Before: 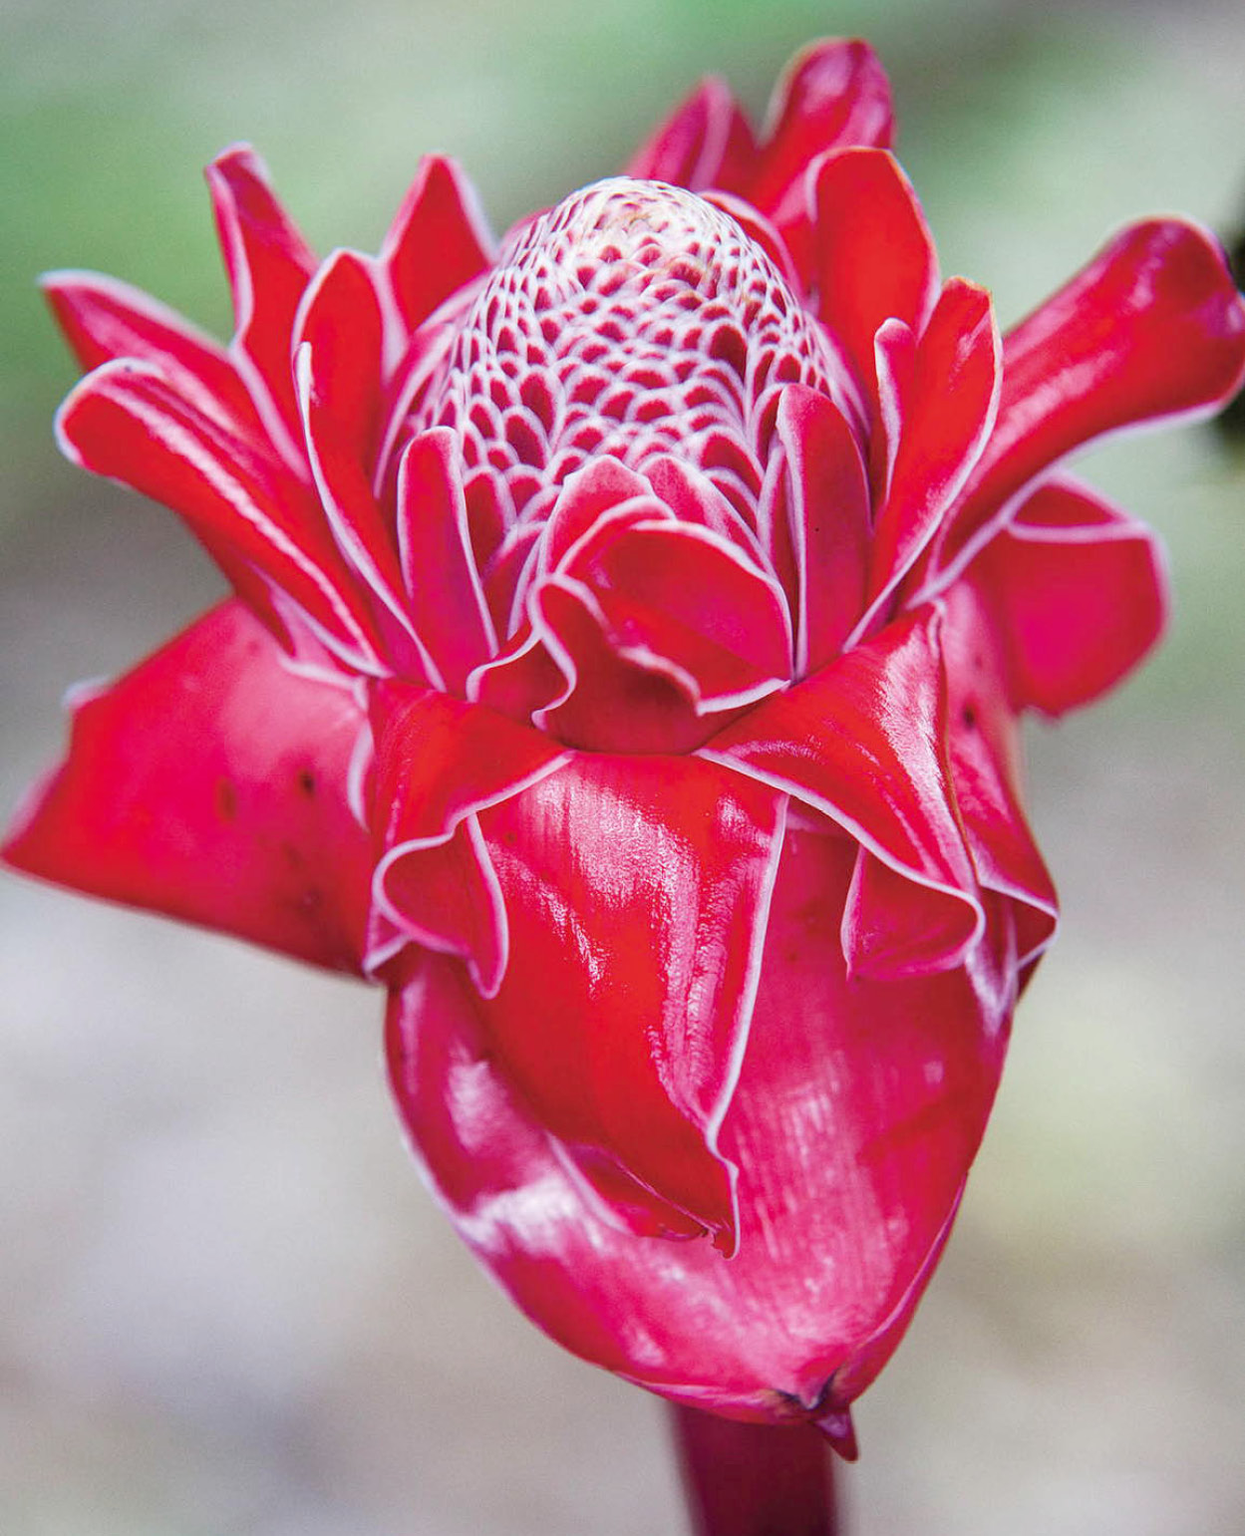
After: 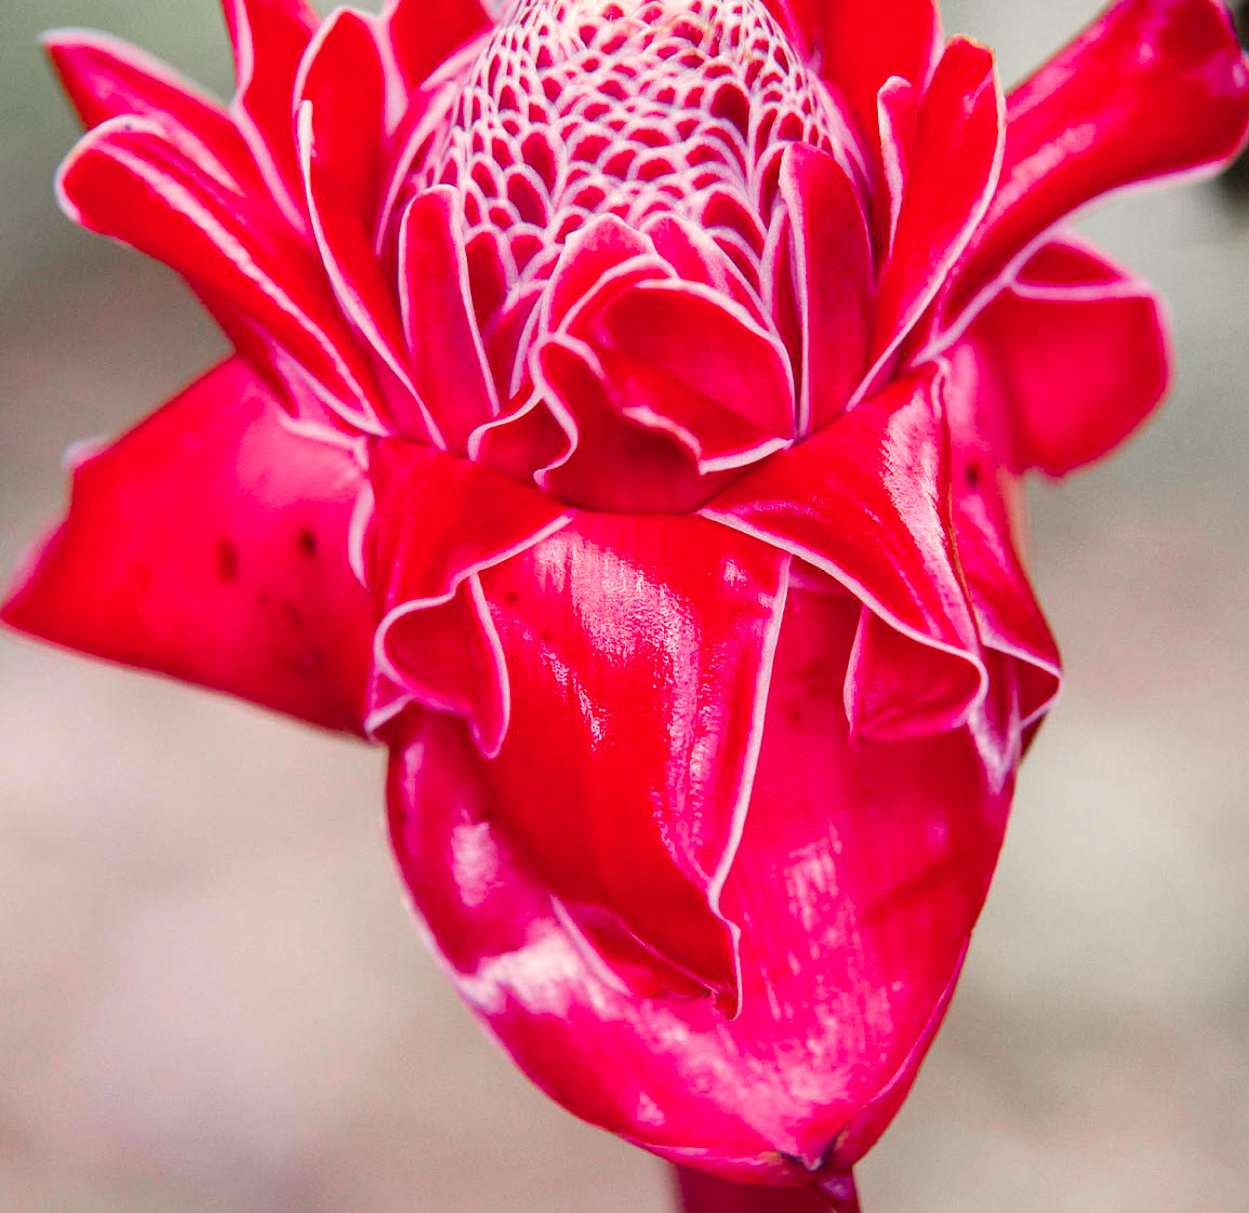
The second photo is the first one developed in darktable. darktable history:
color correction: highlights a* 6.27, highlights b* 8.19, shadows a* 5.94, shadows b* 7.23, saturation 0.9
color zones: curves: ch1 [(0, 0.708) (0.088, 0.648) (0.245, 0.187) (0.429, 0.326) (0.571, 0.498) (0.714, 0.5) (0.857, 0.5) (1, 0.708)]
crop and rotate: top 15.774%, bottom 5.506%
